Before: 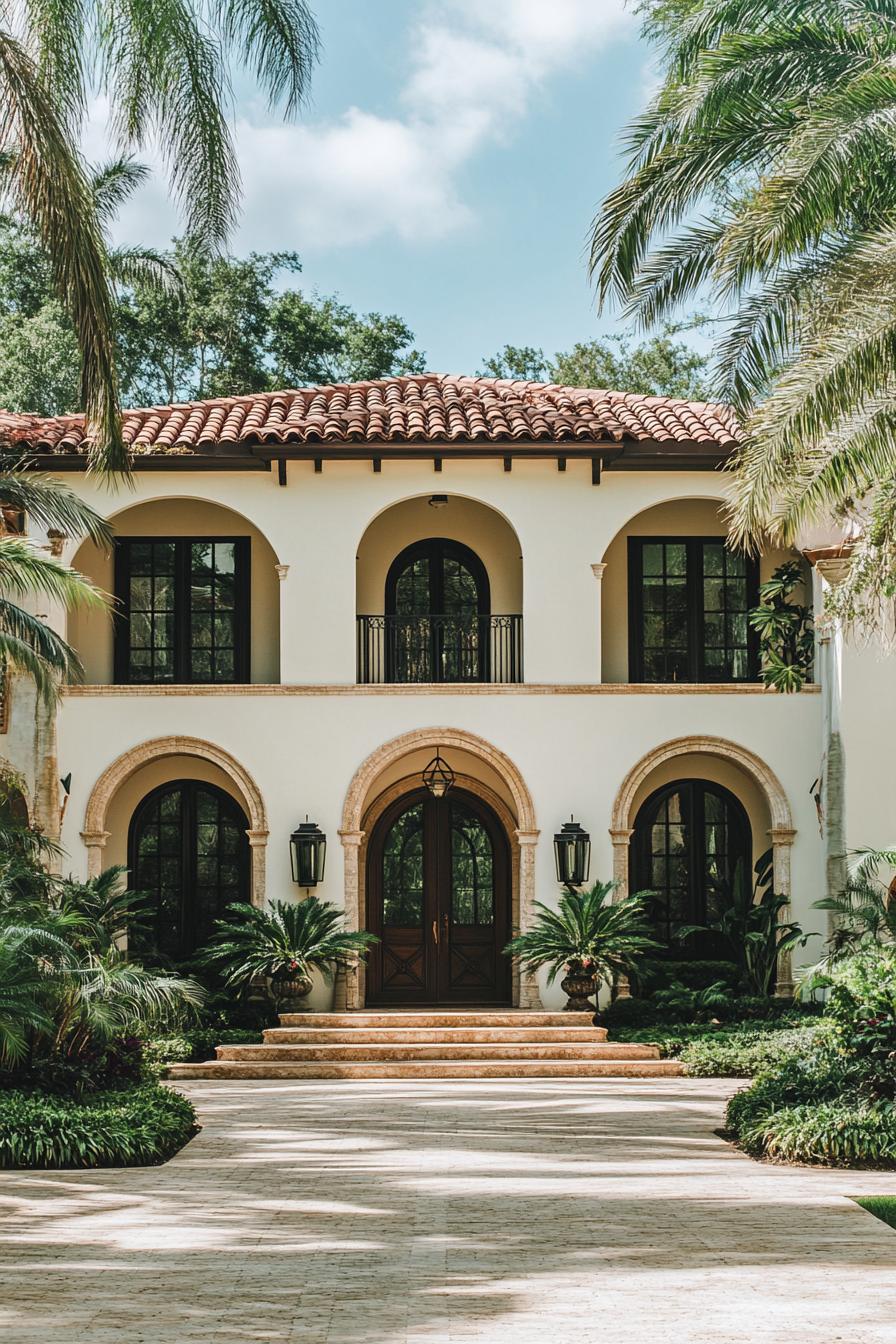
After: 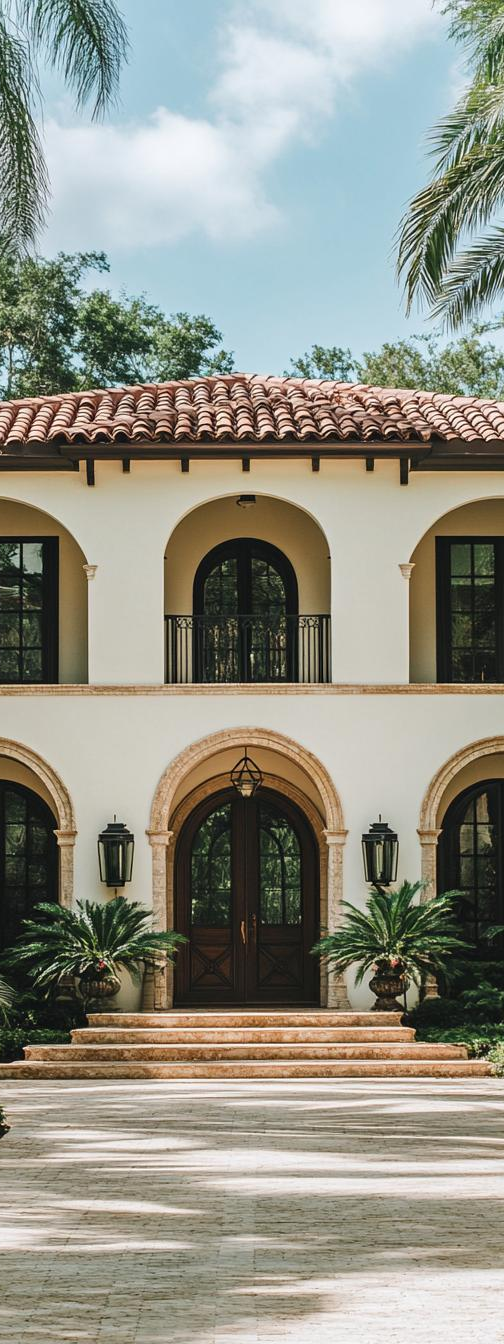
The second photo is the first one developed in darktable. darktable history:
crop: left 21.489%, right 22.225%
